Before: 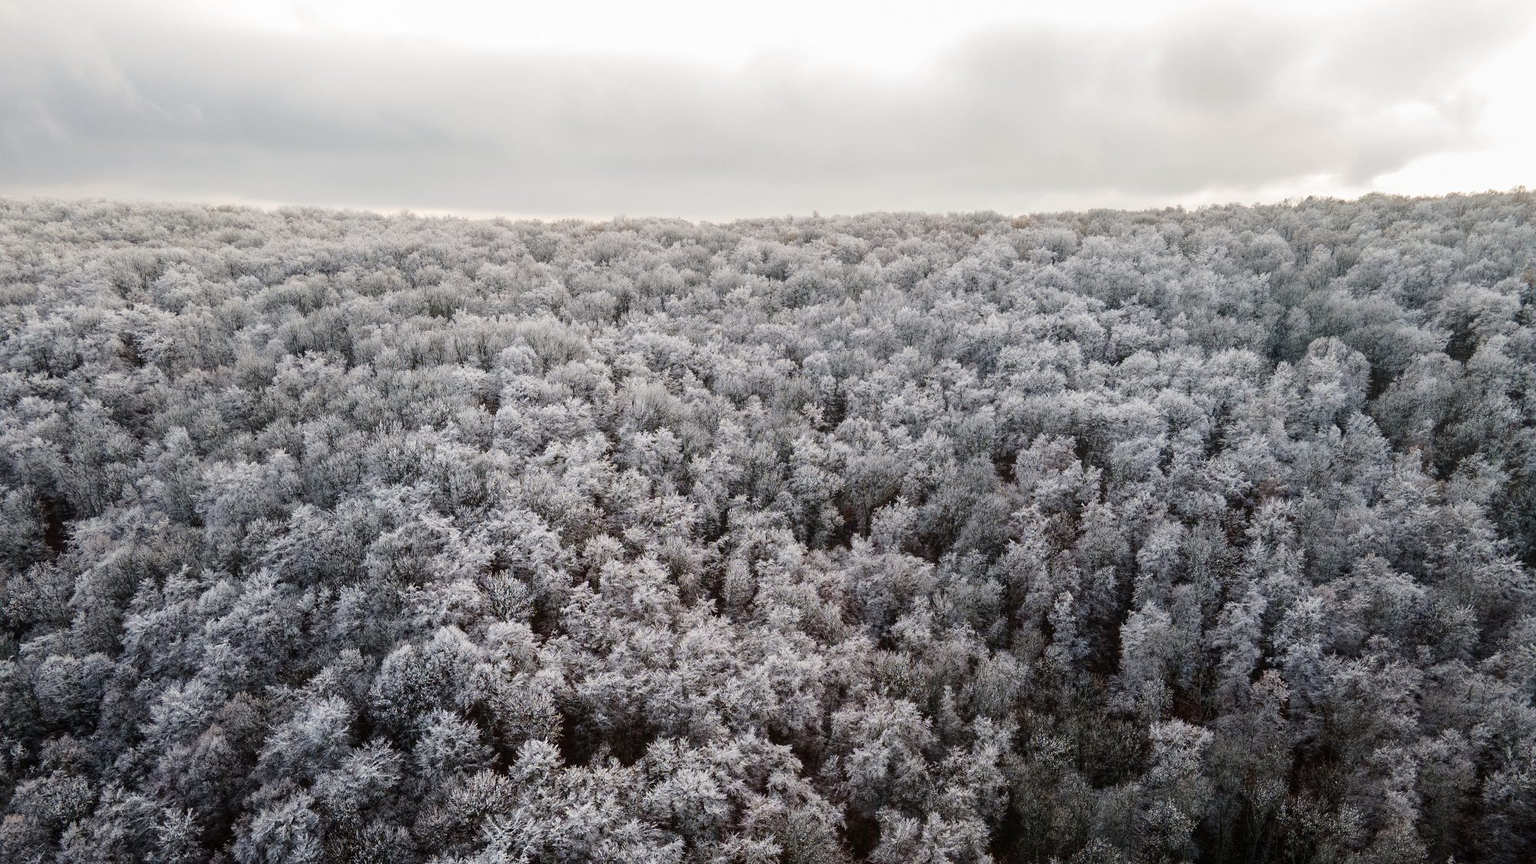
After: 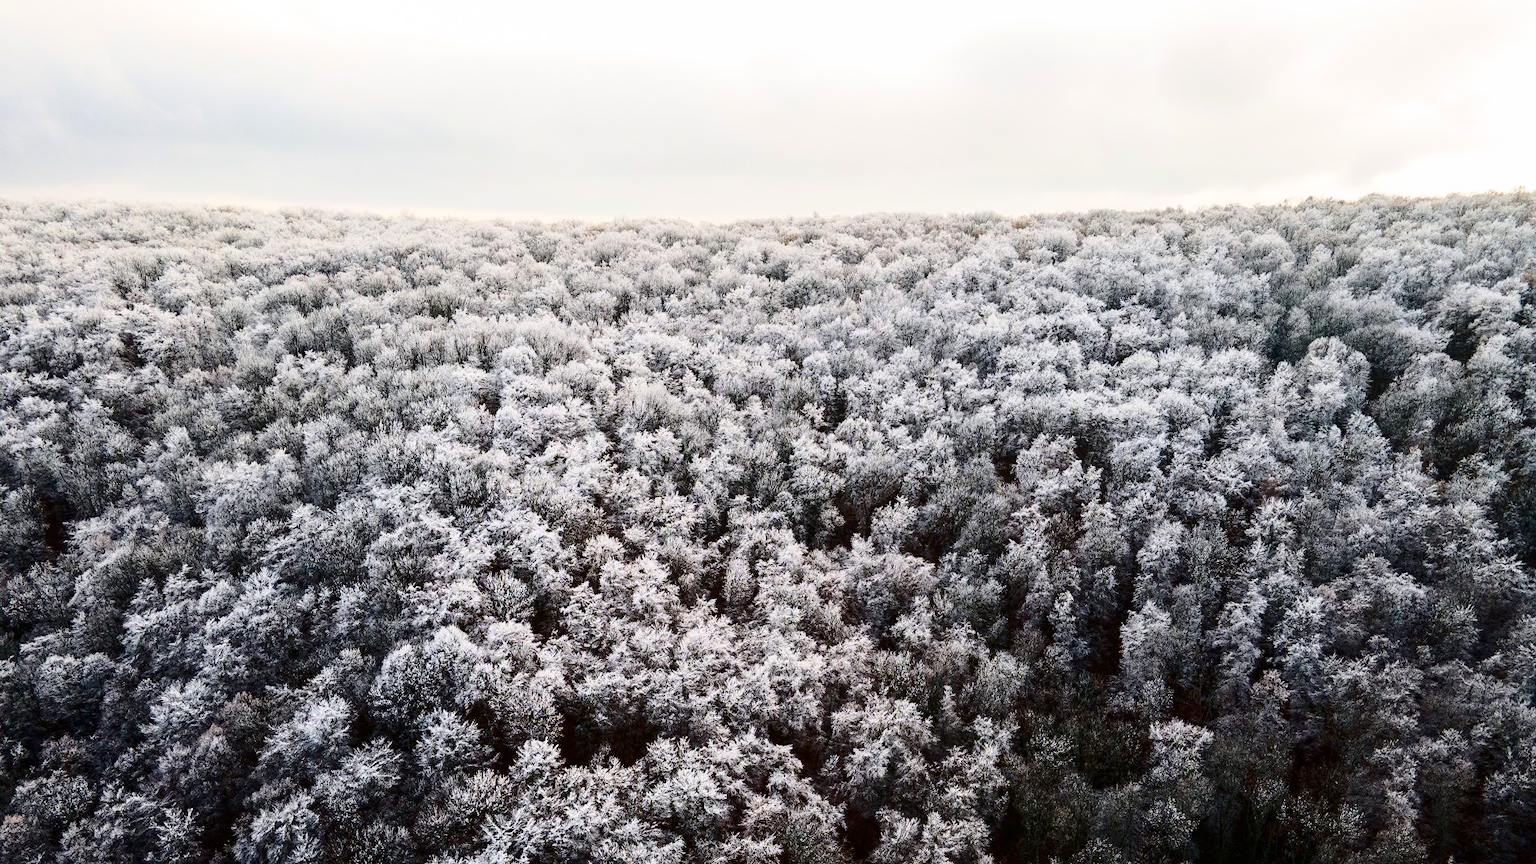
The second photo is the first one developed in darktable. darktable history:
contrast brightness saturation: contrast 0.401, brightness 0.049, saturation 0.264
